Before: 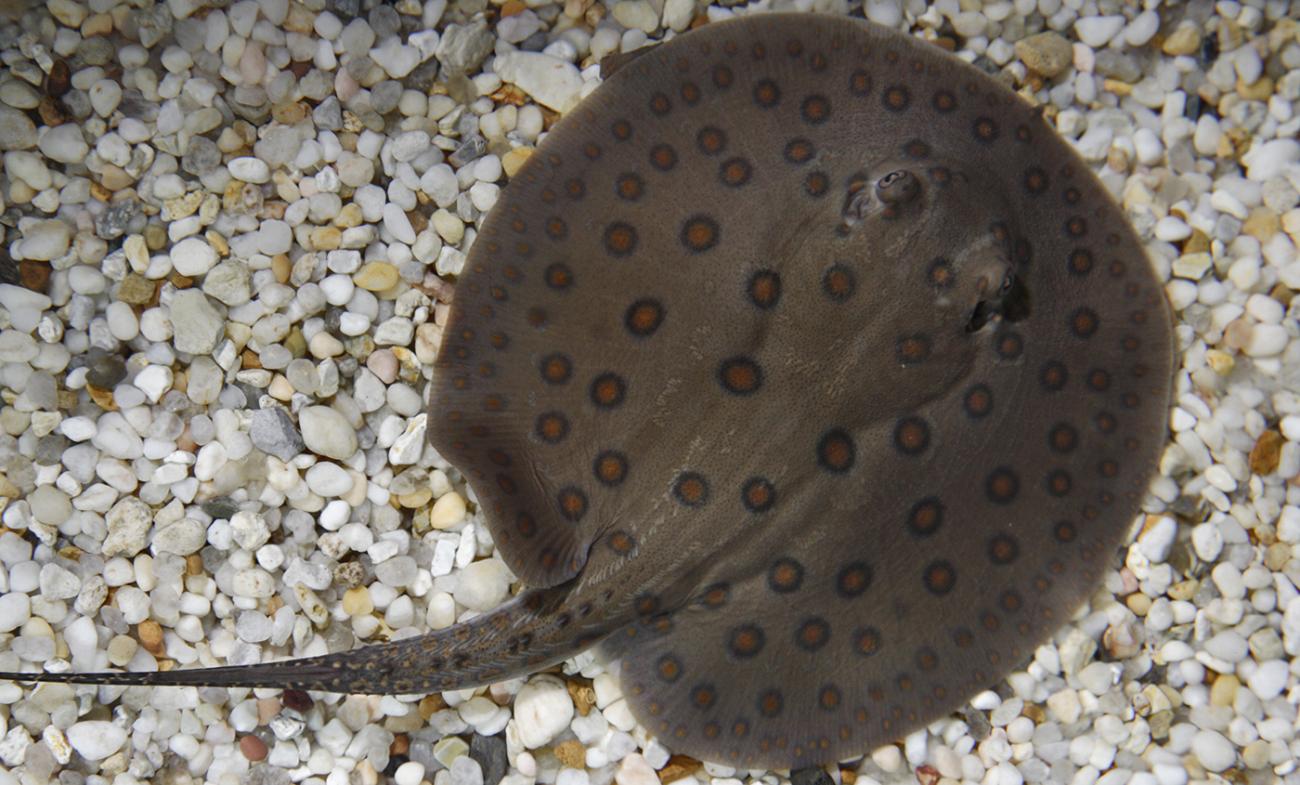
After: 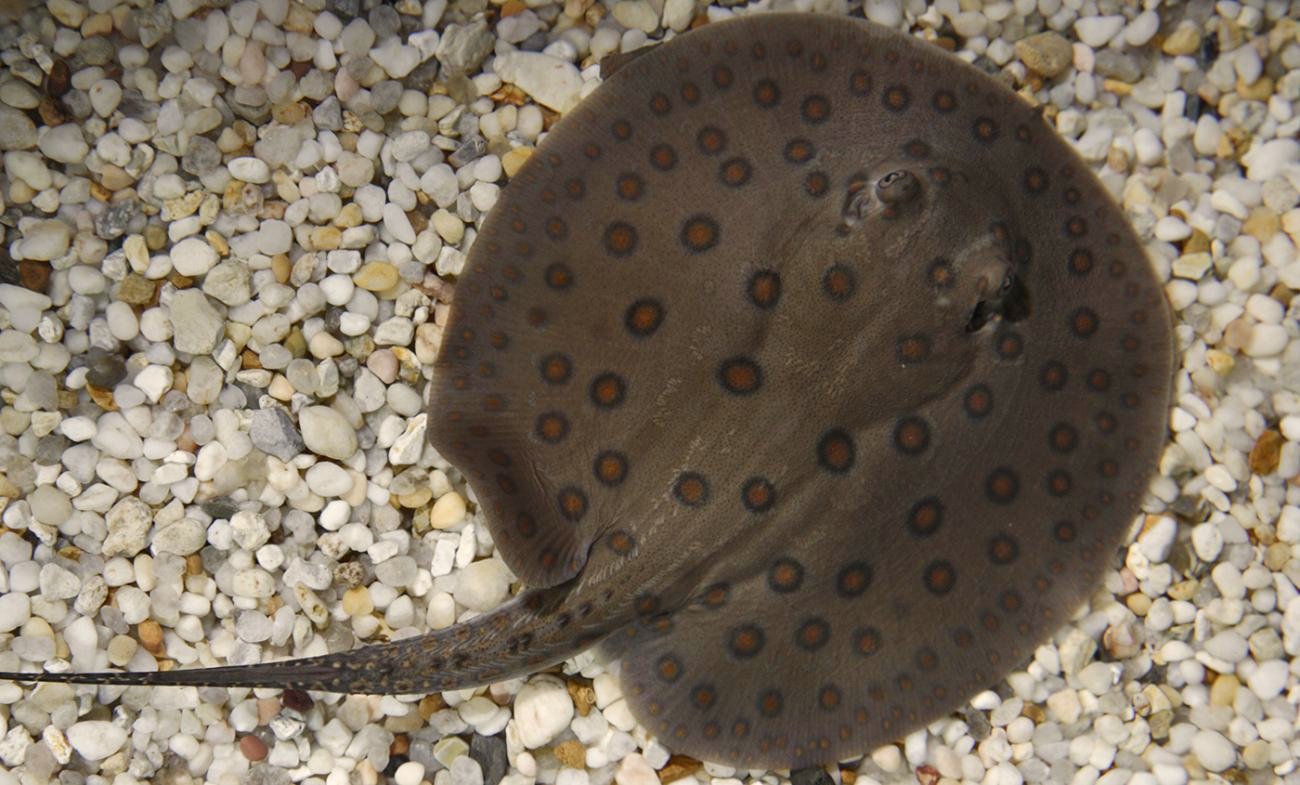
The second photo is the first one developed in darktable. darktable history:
color calibration: x 0.329, y 0.347, temperature 5636.81 K
